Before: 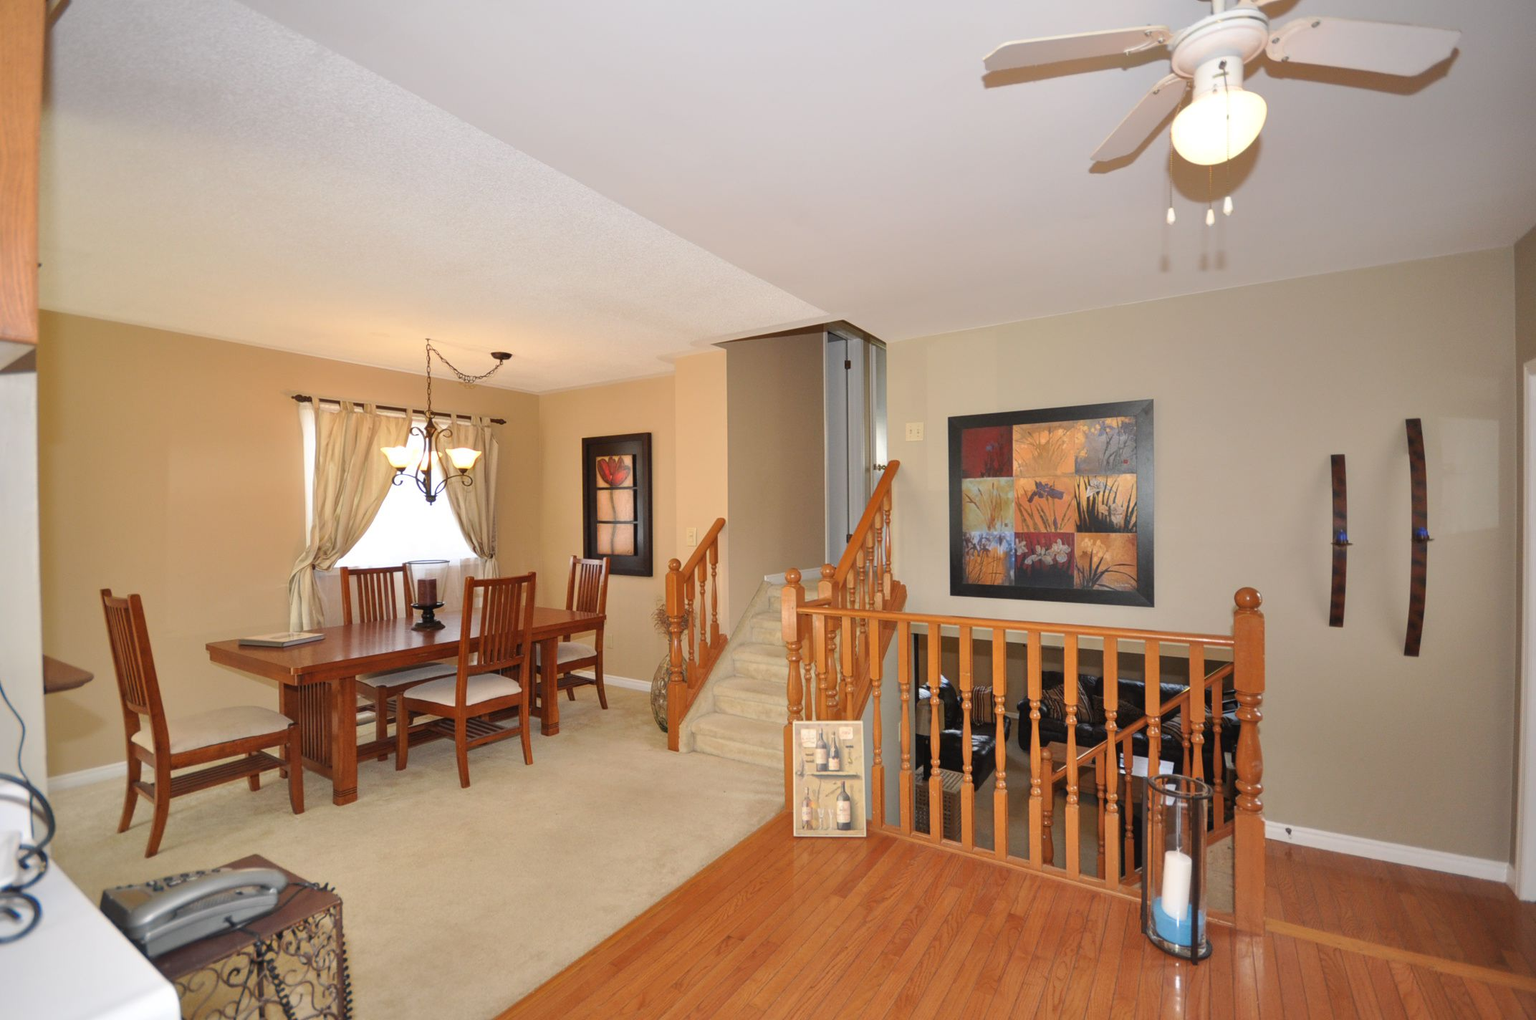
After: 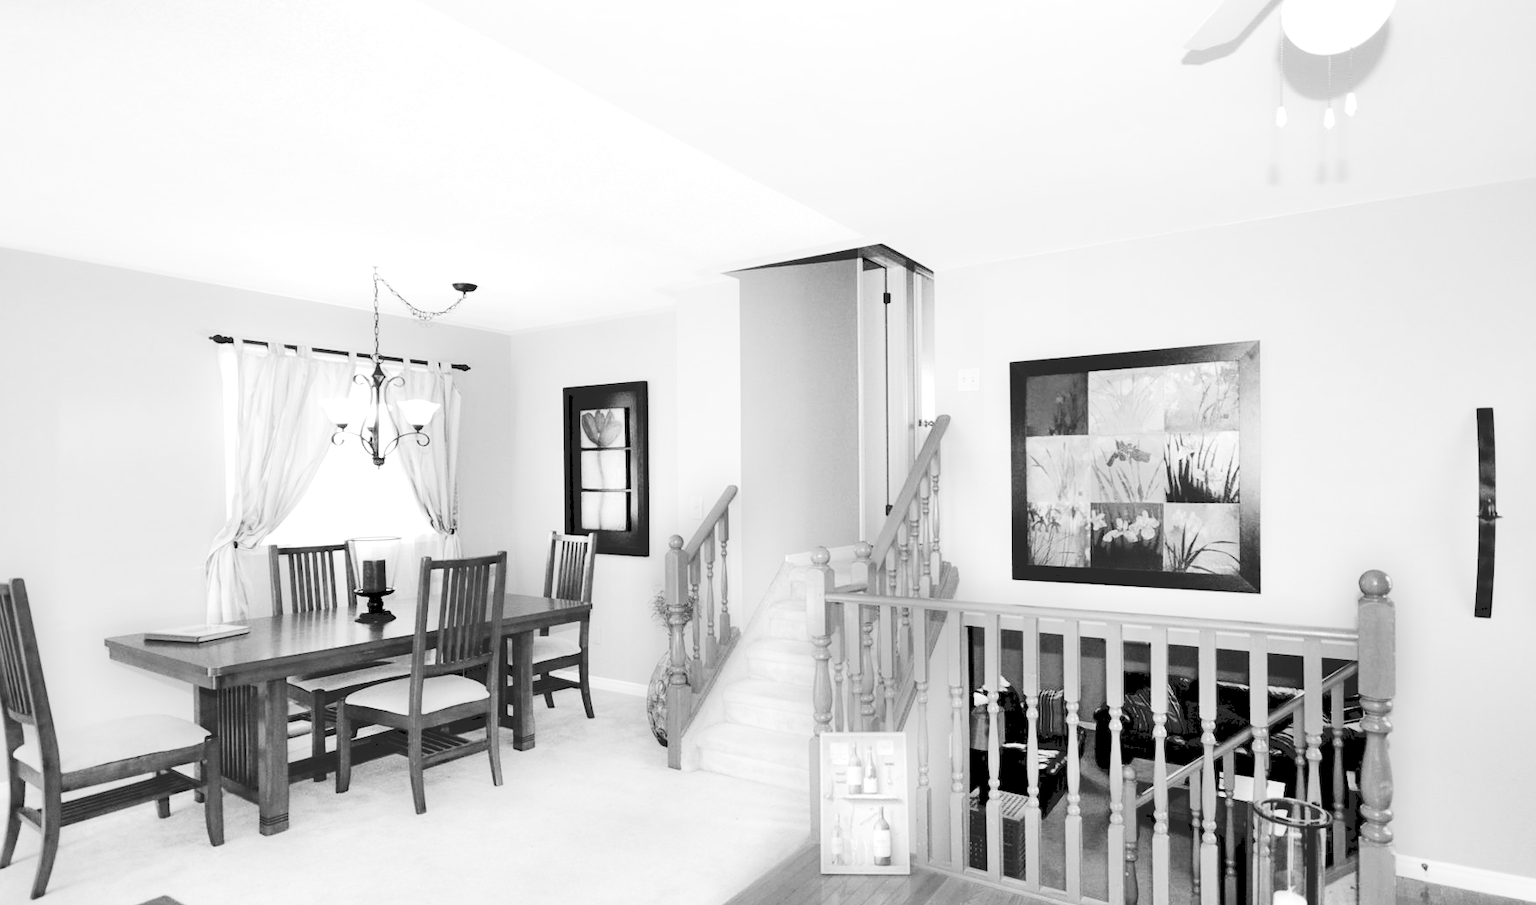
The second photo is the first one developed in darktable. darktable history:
tone curve: curves: ch0 [(0, 0) (0.003, 0.172) (0.011, 0.177) (0.025, 0.177) (0.044, 0.177) (0.069, 0.178) (0.1, 0.181) (0.136, 0.19) (0.177, 0.208) (0.224, 0.226) (0.277, 0.274) (0.335, 0.338) (0.399, 0.43) (0.468, 0.535) (0.543, 0.635) (0.623, 0.726) (0.709, 0.815) (0.801, 0.882) (0.898, 0.936) (1, 1)], preserve colors none
exposure: black level correction 0.012, exposure 0.7 EV, compensate exposure bias true, compensate highlight preservation false
base curve: curves: ch0 [(0, 0) (0.036, 0.025) (0.121, 0.166) (0.206, 0.329) (0.605, 0.79) (1, 1)], preserve colors none
color balance: mode lift, gamma, gain (sRGB)
crop: left 7.856%, top 11.836%, right 10.12%, bottom 15.387%
monochrome: size 1
